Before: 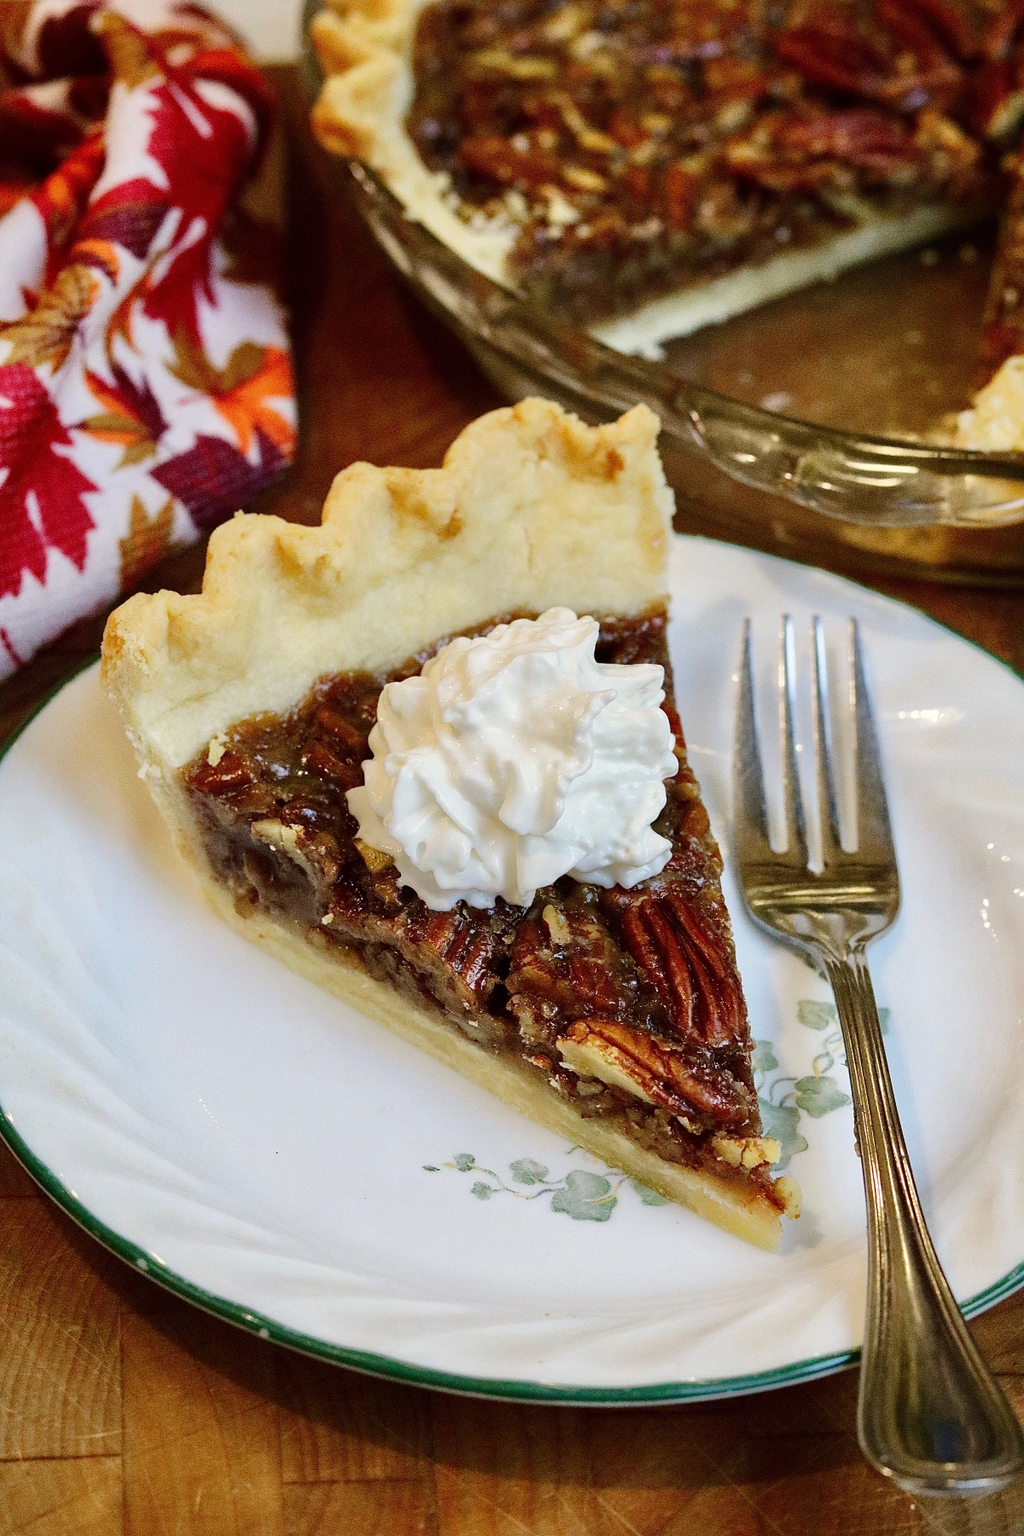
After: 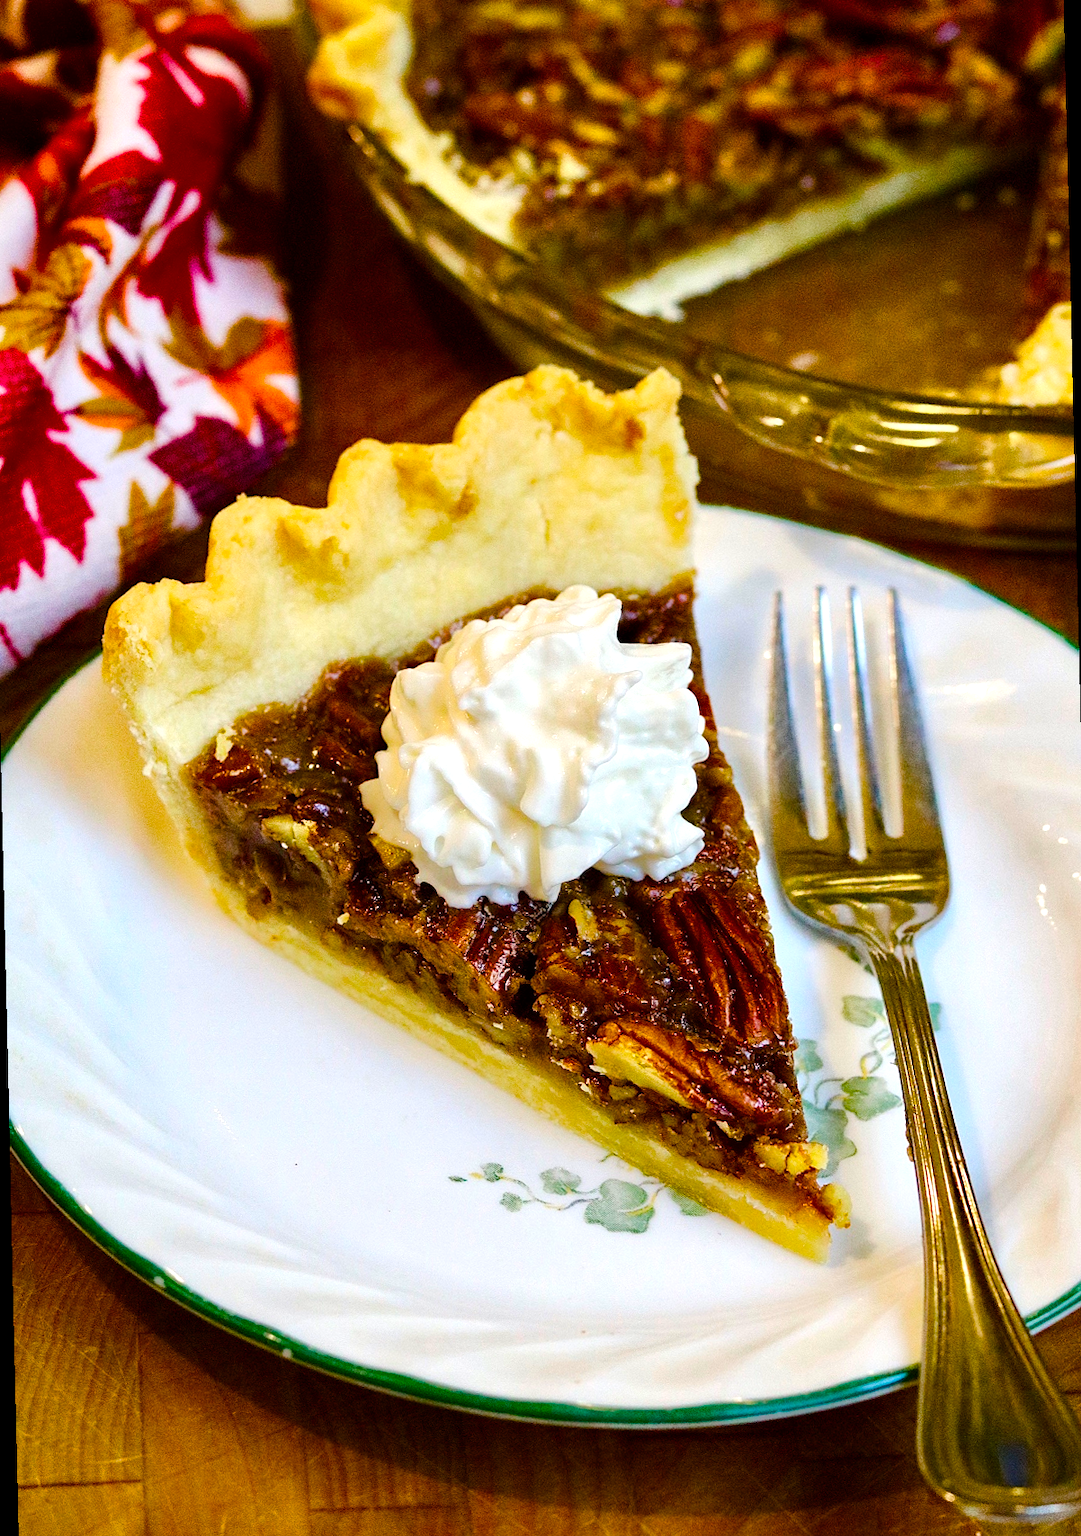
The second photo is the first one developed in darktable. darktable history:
exposure: compensate highlight preservation false
rotate and perspective: rotation -1.32°, lens shift (horizontal) -0.031, crop left 0.015, crop right 0.985, crop top 0.047, crop bottom 0.982
color balance rgb: linear chroma grading › shadows 10%, linear chroma grading › highlights 10%, linear chroma grading › global chroma 15%, linear chroma grading › mid-tones 15%, perceptual saturation grading › global saturation 40%, perceptual saturation grading › highlights -25%, perceptual saturation grading › mid-tones 35%, perceptual saturation grading › shadows 35%, perceptual brilliance grading › global brilliance 11.29%, global vibrance 11.29%
